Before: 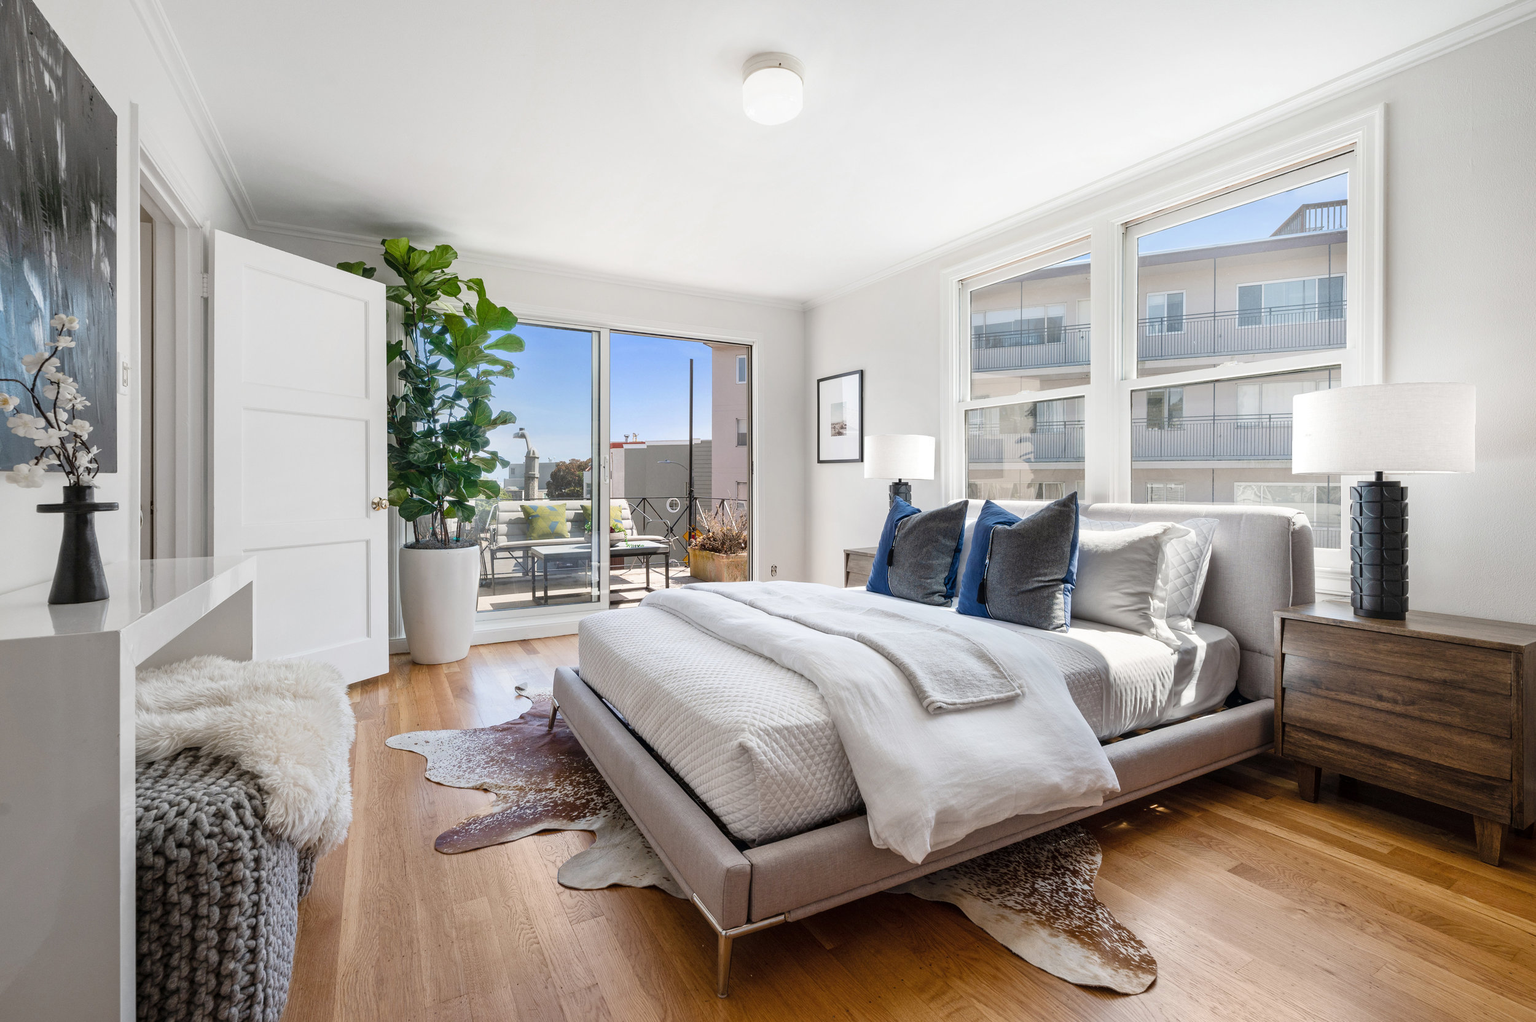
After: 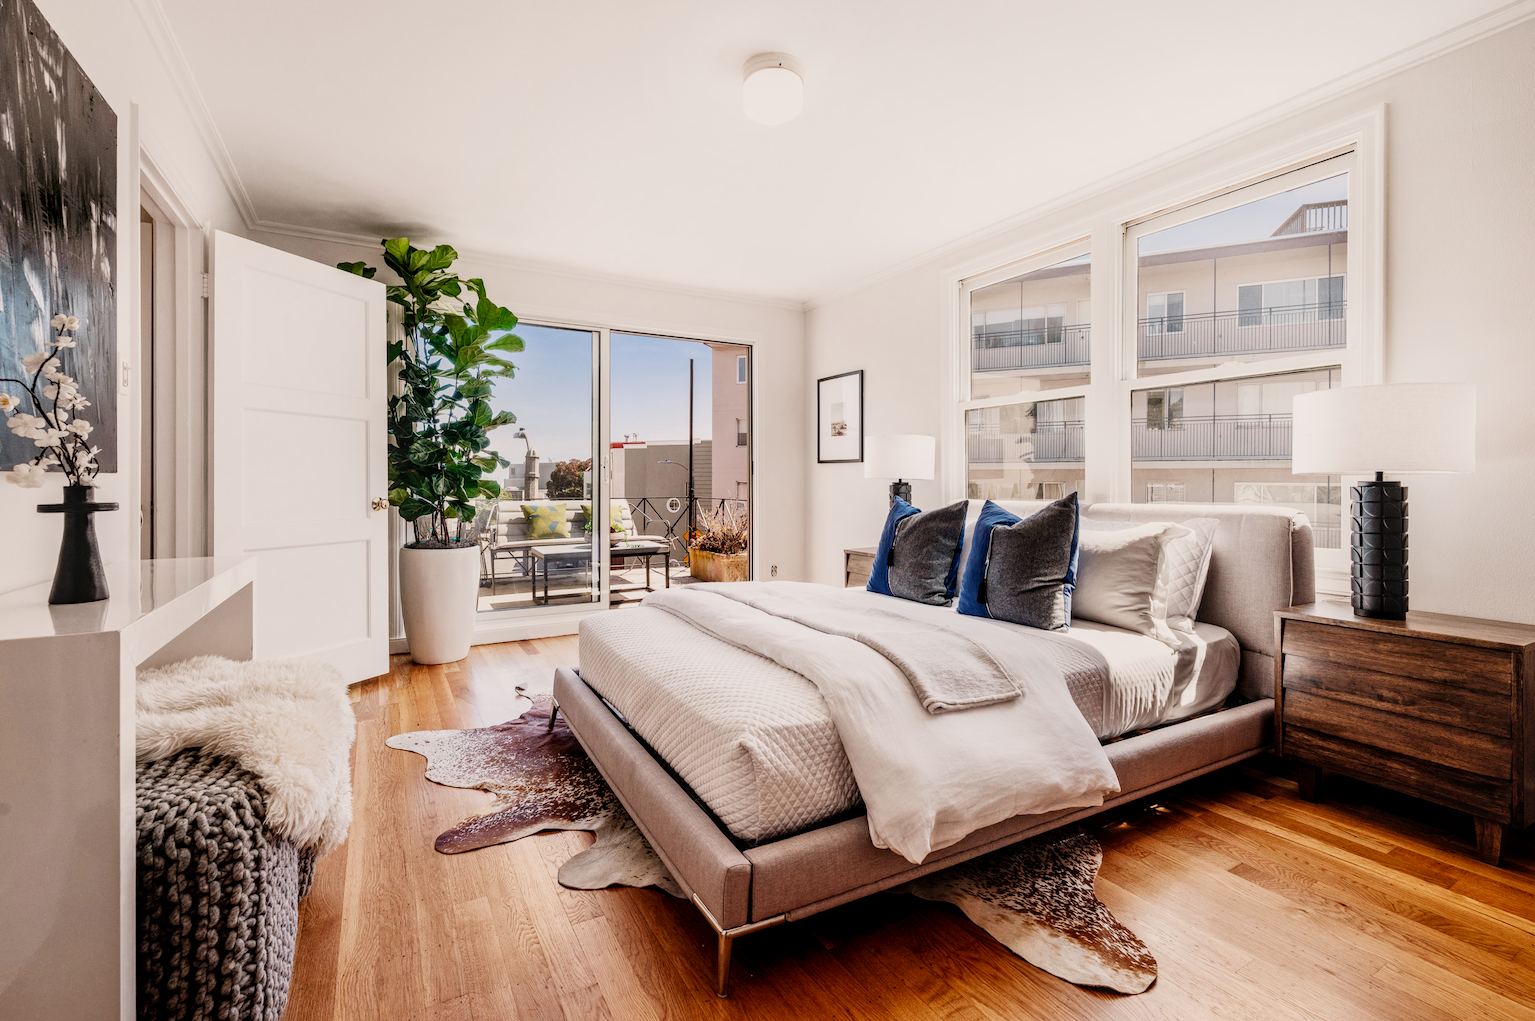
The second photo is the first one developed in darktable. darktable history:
local contrast: on, module defaults
sigmoid: contrast 1.8, skew -0.2, preserve hue 0%, red attenuation 0.1, red rotation 0.035, green attenuation 0.1, green rotation -0.017, blue attenuation 0.15, blue rotation -0.052, base primaries Rec2020
white balance: red 1.127, blue 0.943
